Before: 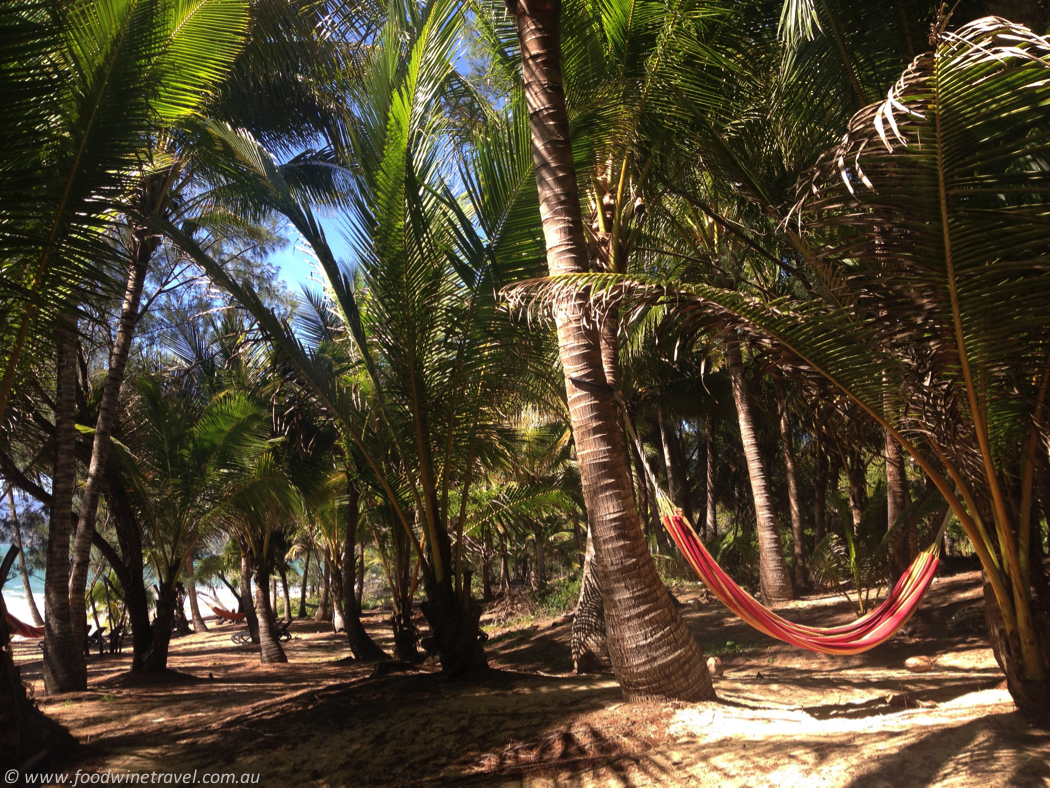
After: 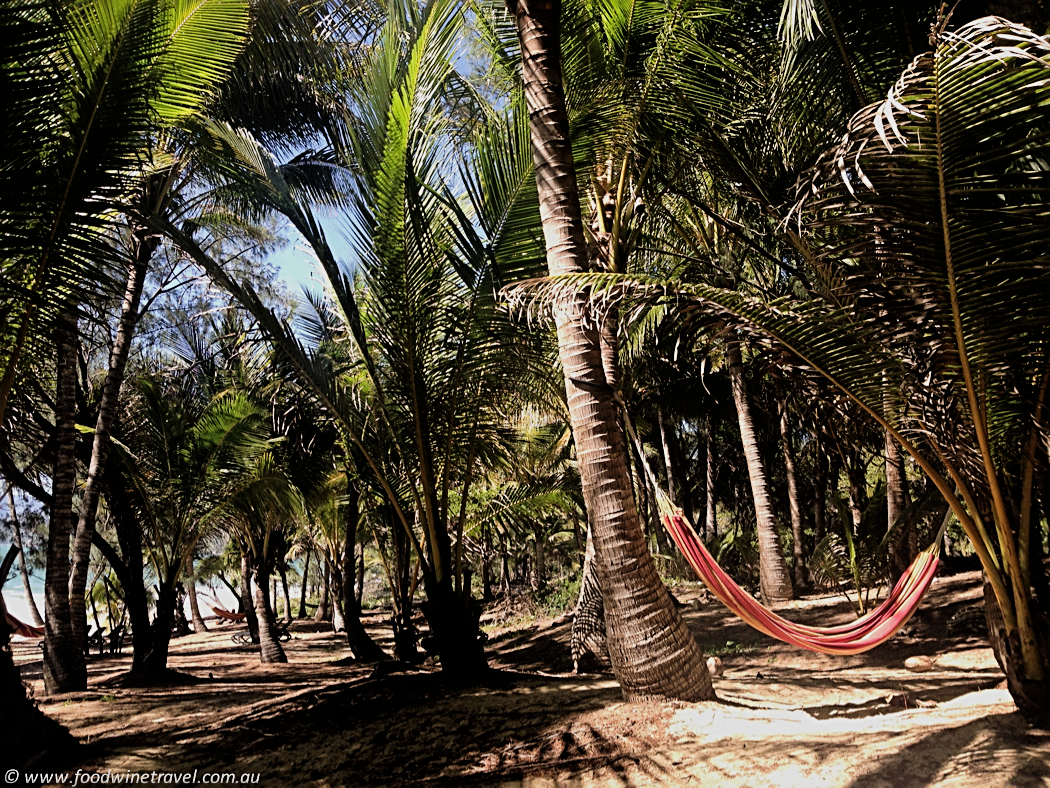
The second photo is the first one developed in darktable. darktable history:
sharpen: radius 2.543, amount 0.636
filmic rgb: black relative exposure -5 EV, hardness 2.88, contrast 1.2, highlights saturation mix -30%
